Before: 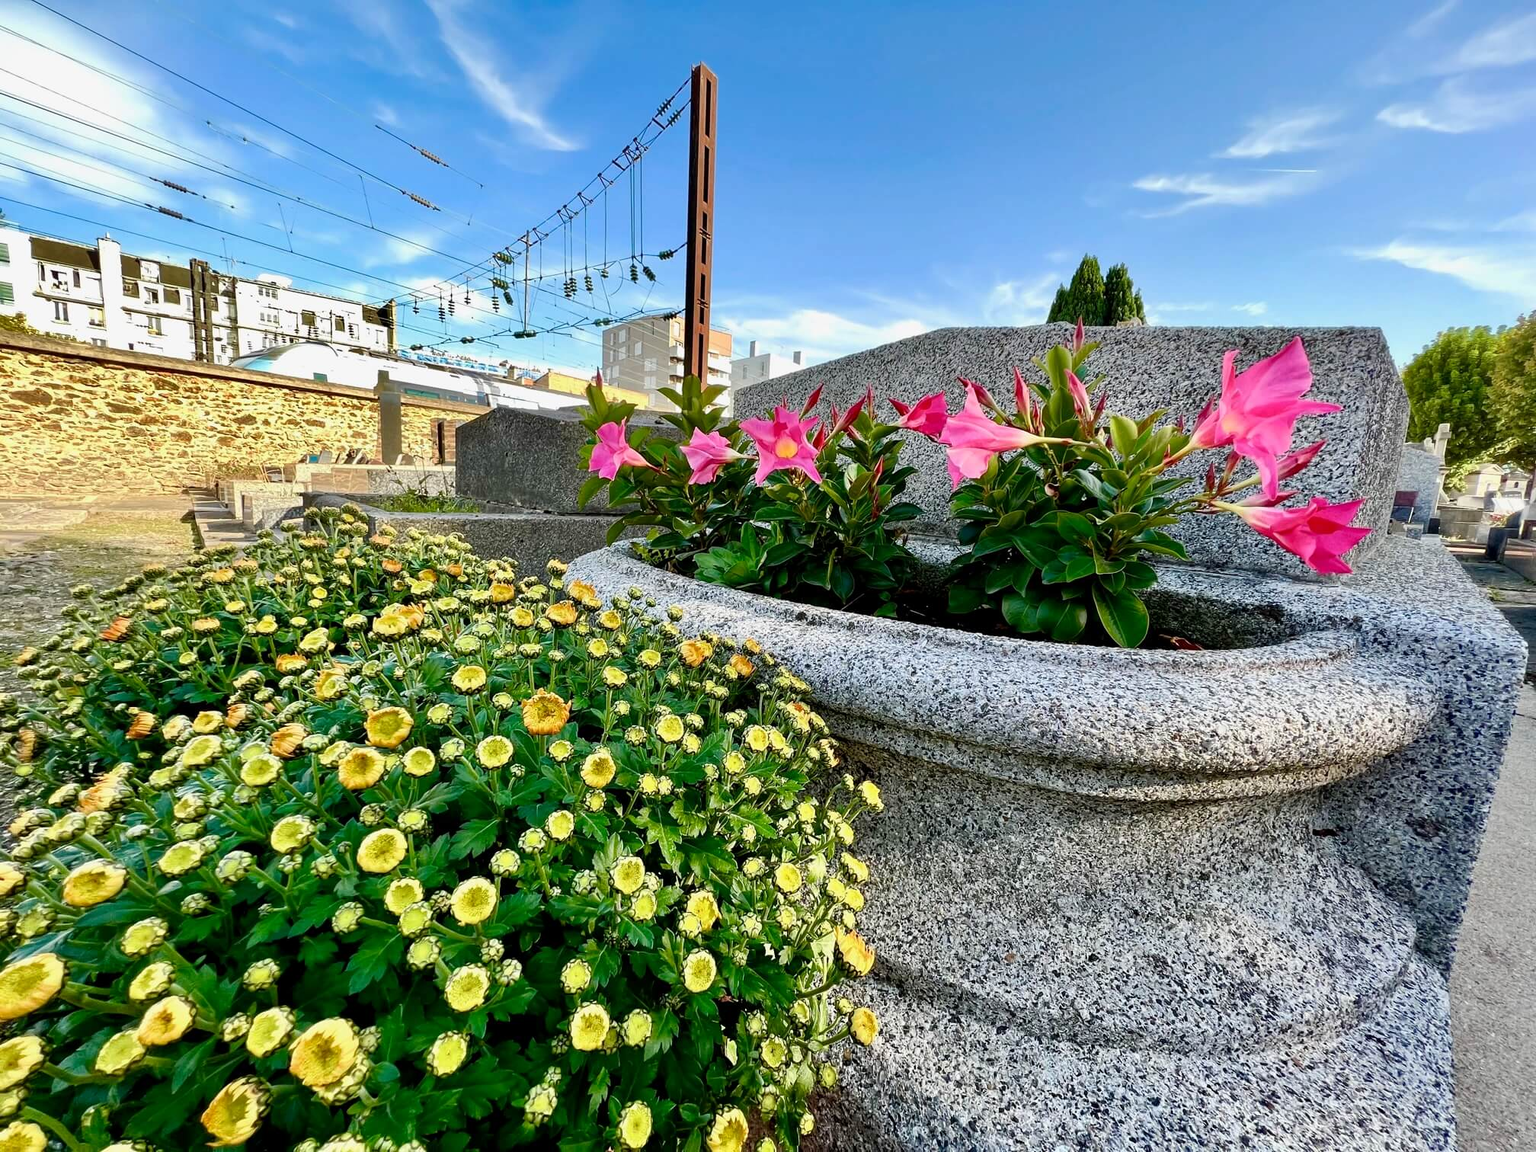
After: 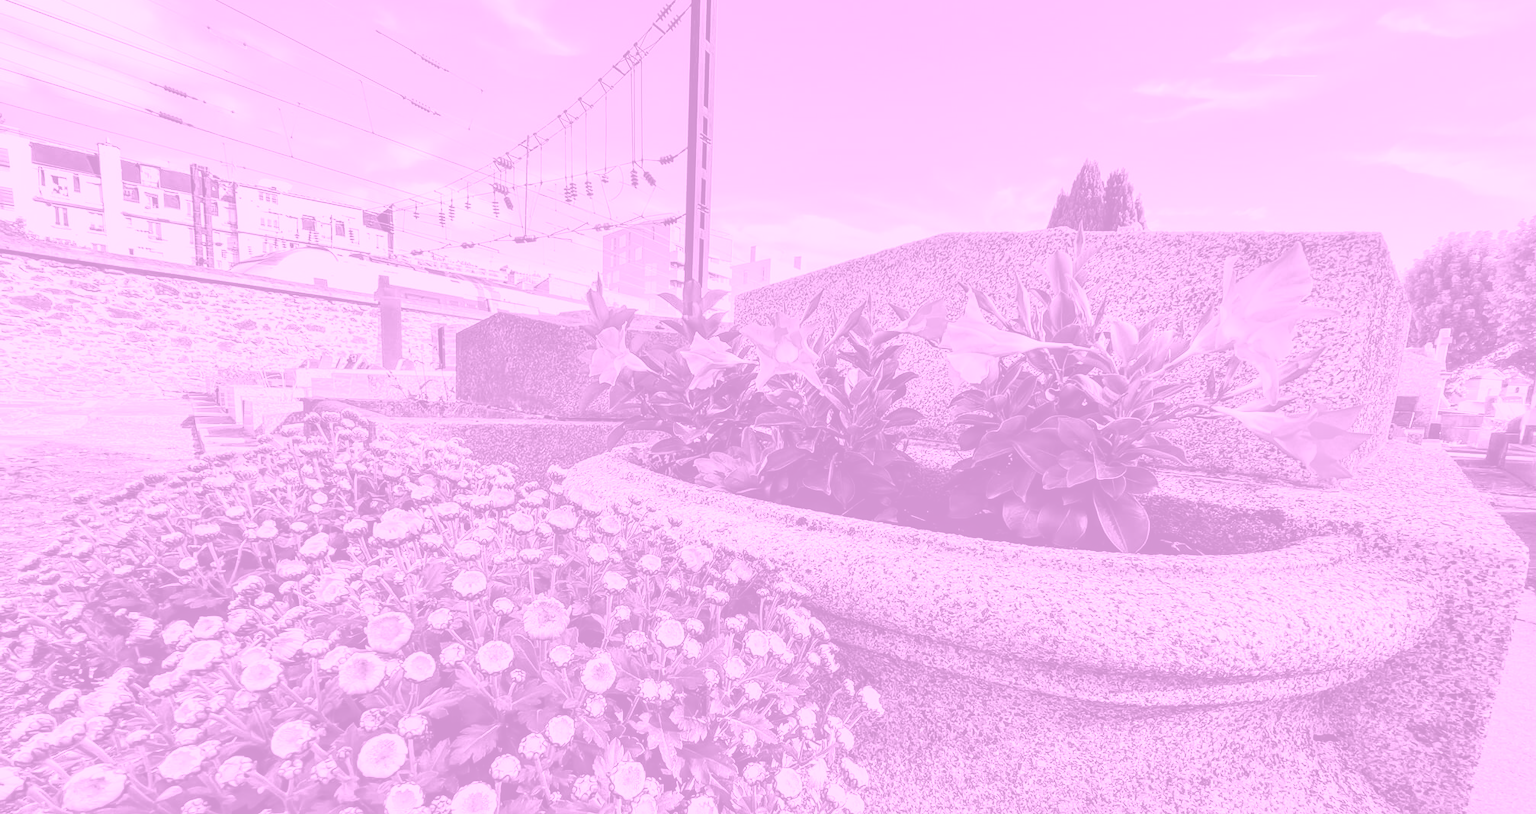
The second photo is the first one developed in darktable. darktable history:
local contrast: detail 110%
crop and rotate: top 8.293%, bottom 20.996%
colorize: hue 331.2°, saturation 75%, source mix 30.28%, lightness 70.52%, version 1
base curve: curves: ch0 [(0, 0) (0.073, 0.04) (0.157, 0.139) (0.492, 0.492) (0.758, 0.758) (1, 1)], preserve colors none
velvia: on, module defaults
